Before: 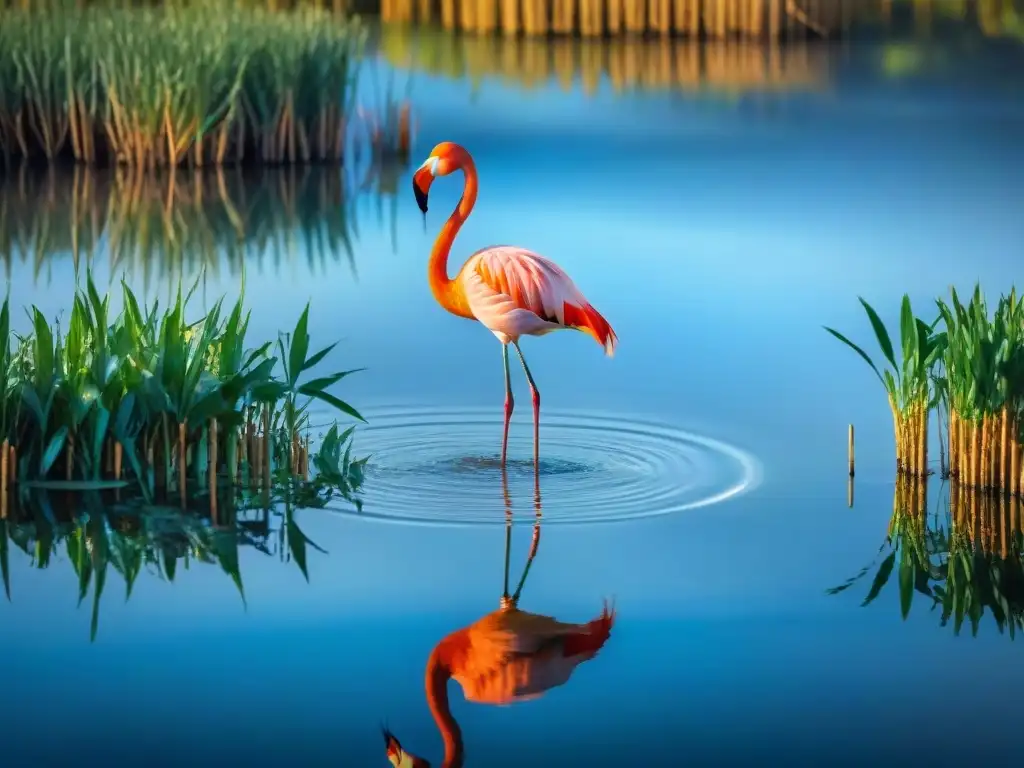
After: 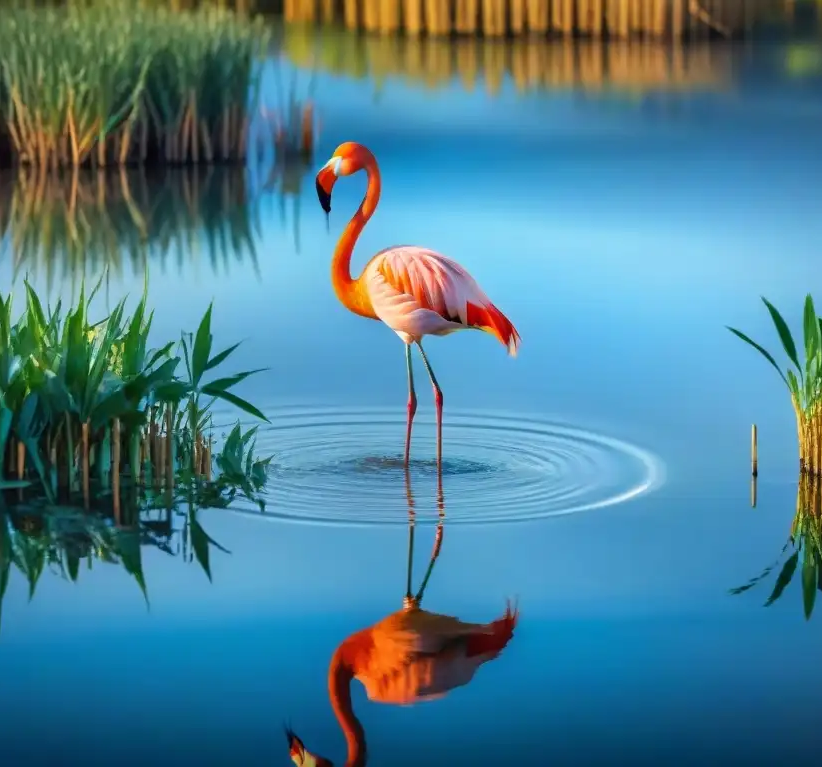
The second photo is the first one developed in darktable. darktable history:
crop and rotate: left 9.491%, right 10.216%
